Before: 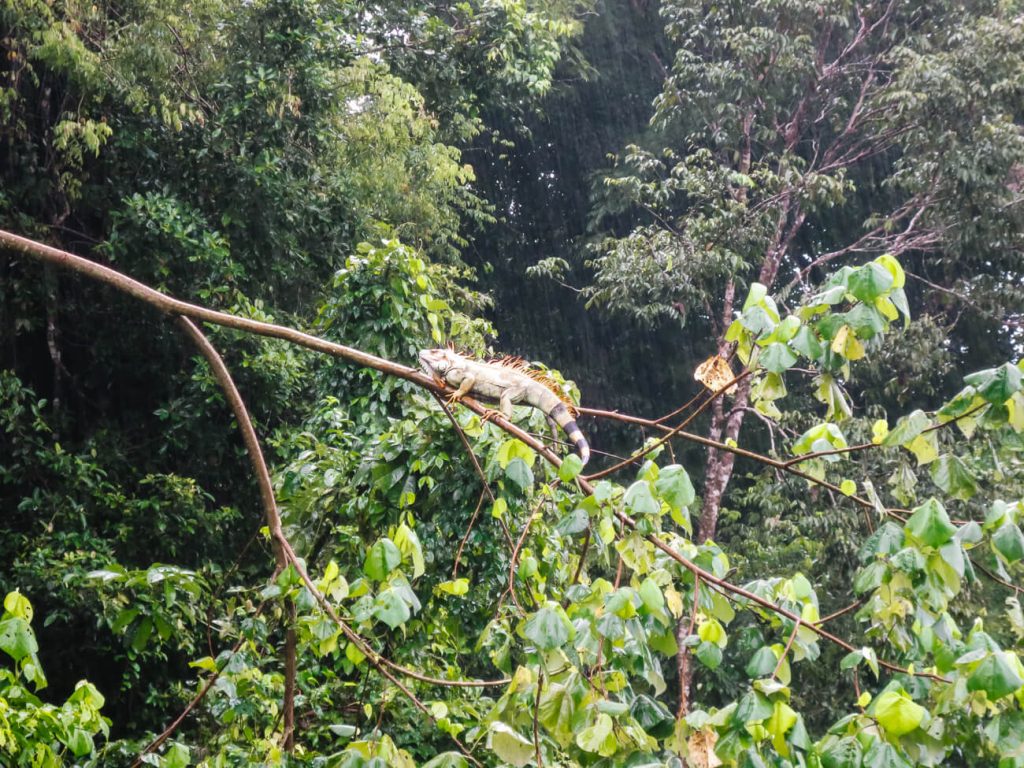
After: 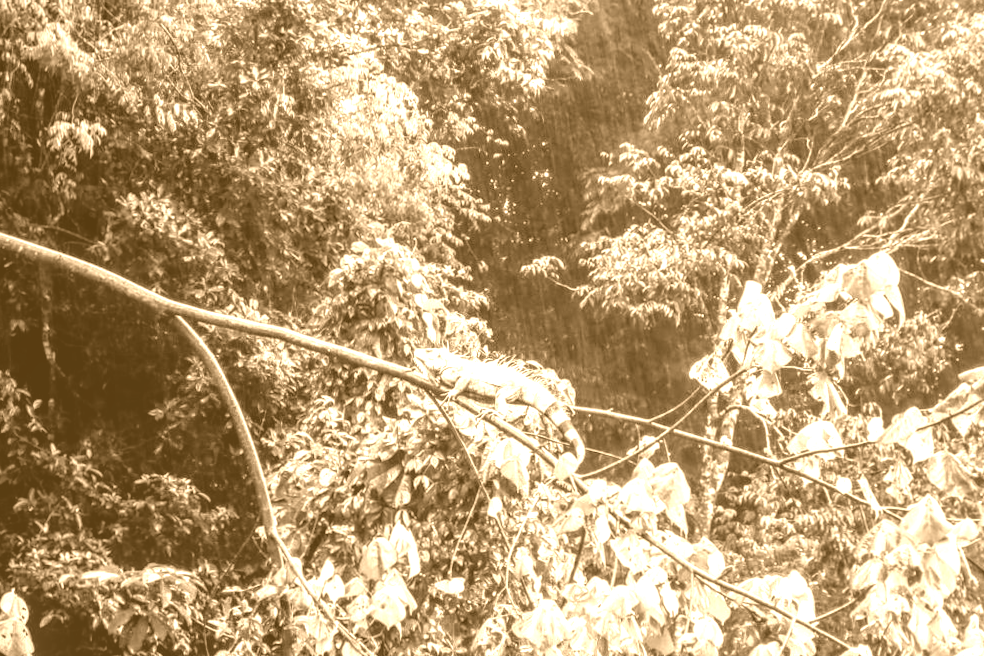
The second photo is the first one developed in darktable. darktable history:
rgb curve: curves: ch2 [(0, 0) (0.567, 0.512) (1, 1)], mode RGB, independent channels
white balance: emerald 1
crop and rotate: angle 0.2°, left 0.275%, right 3.127%, bottom 14.18%
local contrast: highlights 0%, shadows 0%, detail 133%
colorize: hue 28.8°, source mix 100%
color balance rgb: shadows lift › chroma 2.79%, shadows lift › hue 190.66°, power › hue 171.85°, highlights gain › chroma 2.16%, highlights gain › hue 75.26°, global offset › luminance -0.51%, perceptual saturation grading › highlights -33.8%, perceptual saturation grading › mid-tones 14.98%, perceptual saturation grading › shadows 48.43%, perceptual brilliance grading › highlights 15.68%, perceptual brilliance grading › mid-tones 6.62%, perceptual brilliance grading › shadows -14.98%, global vibrance 11.32%, contrast 5.05%
